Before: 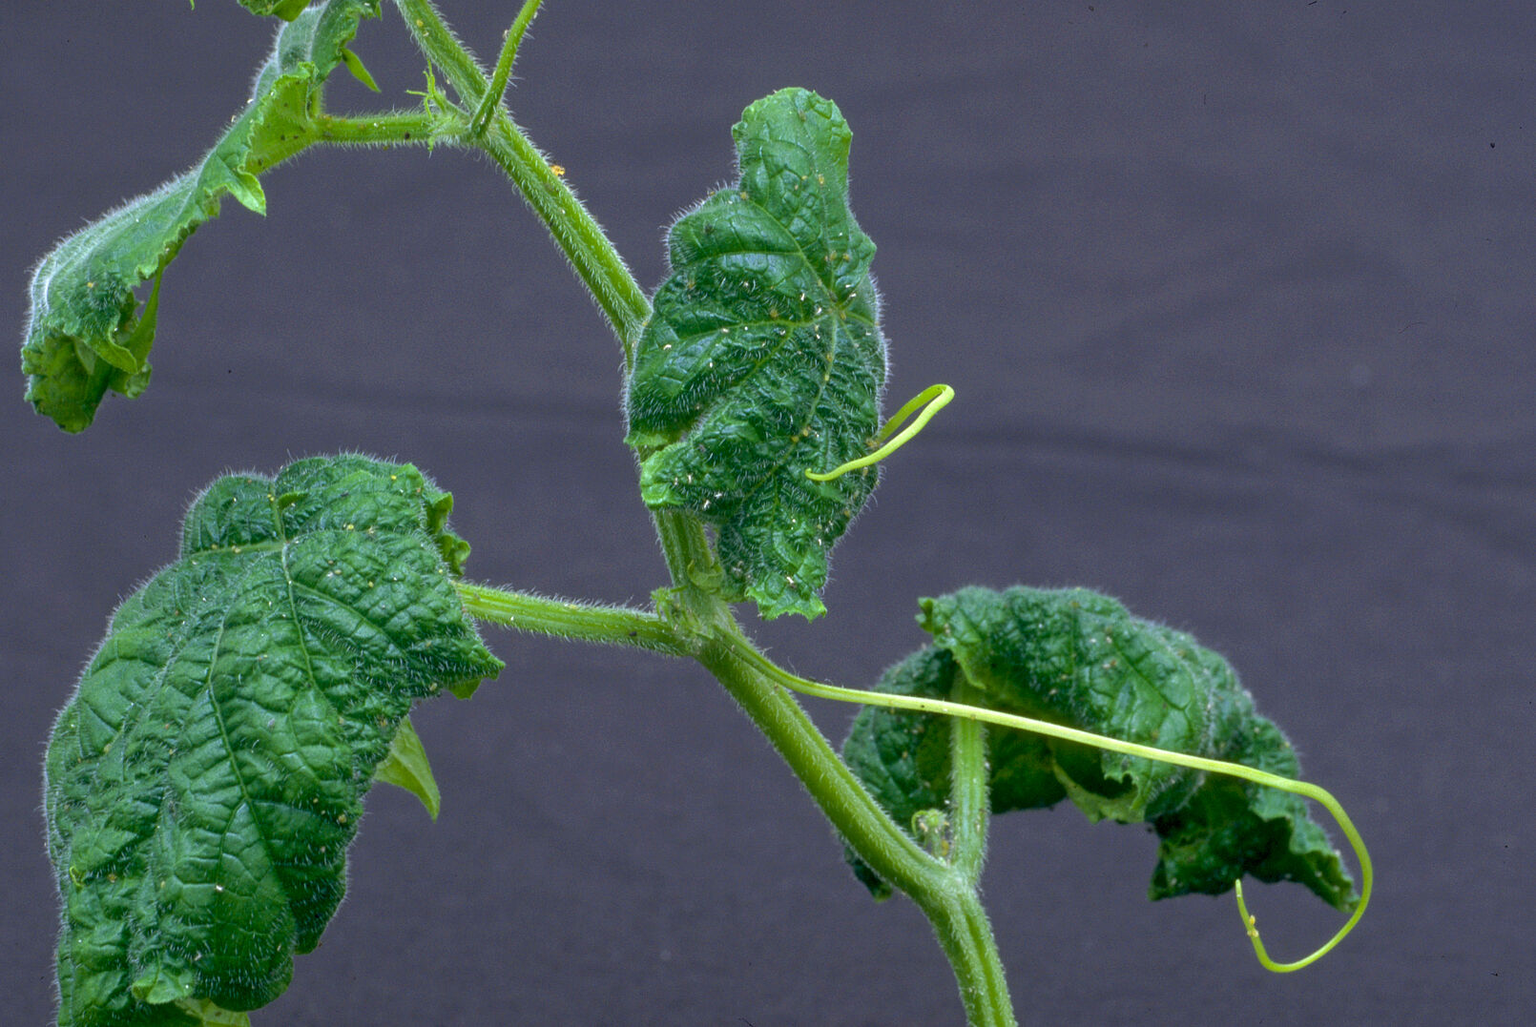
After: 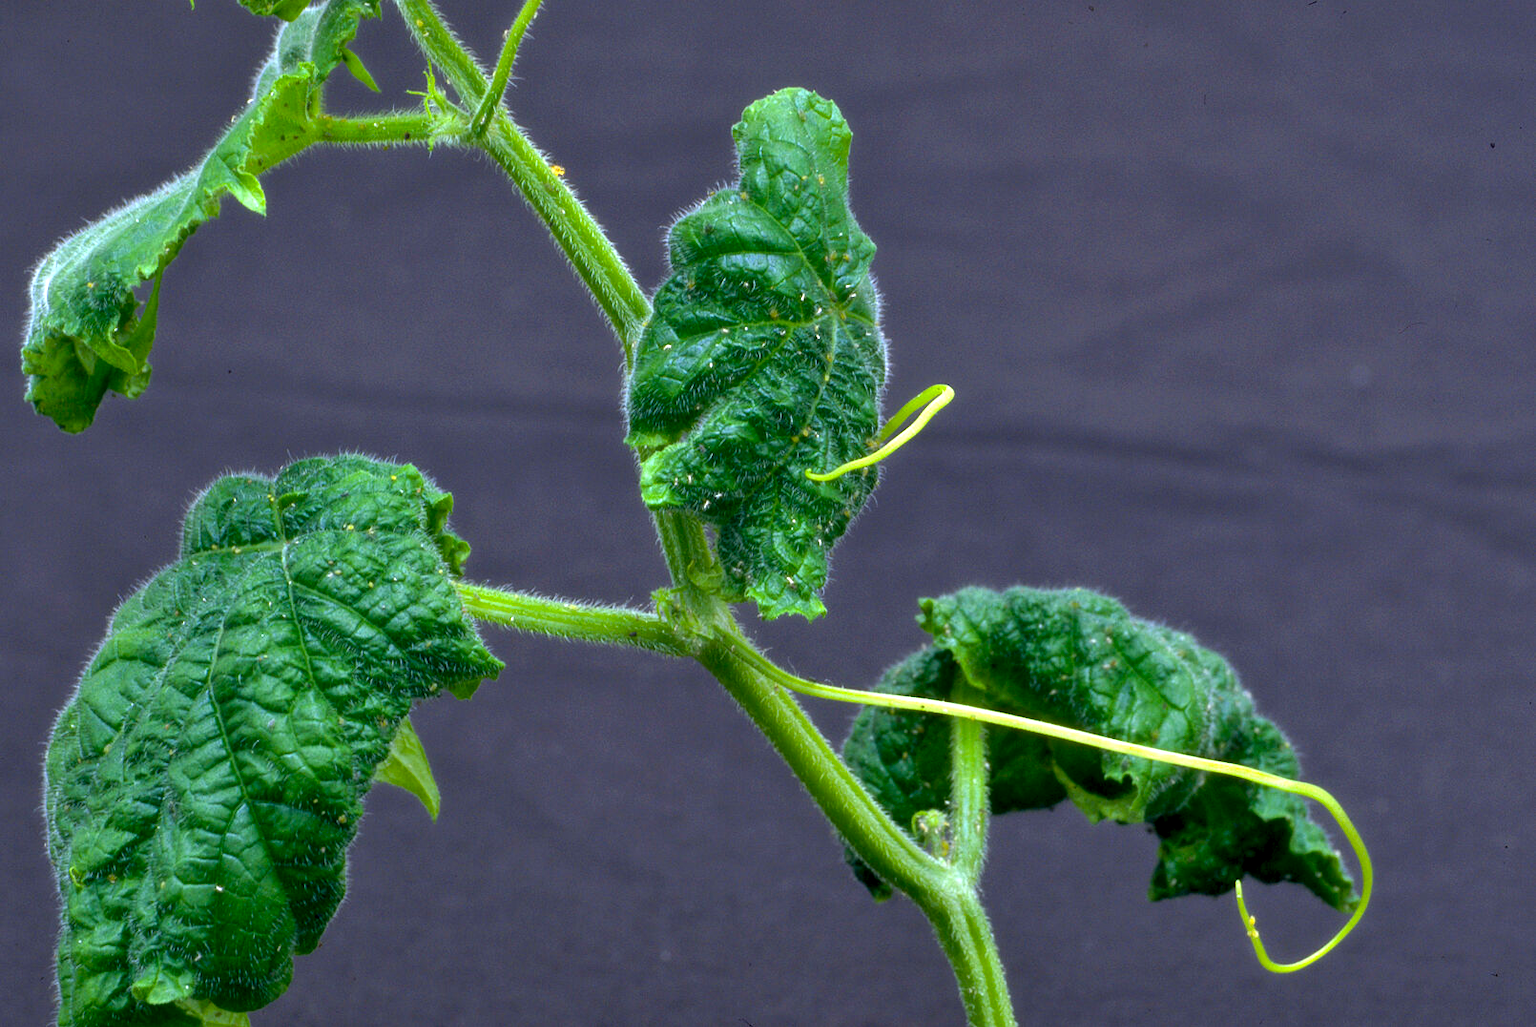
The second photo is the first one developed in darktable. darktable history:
contrast equalizer: y [[0.514, 0.573, 0.581, 0.508, 0.5, 0.5], [0.5 ×6], [0.5 ×6], [0 ×6], [0 ×6]]
color balance: lift [1, 1.001, 0.999, 1.001], gamma [1, 1.004, 1.007, 0.993], gain [1, 0.991, 0.987, 1.013], contrast 7.5%, contrast fulcrum 10%, output saturation 115%
